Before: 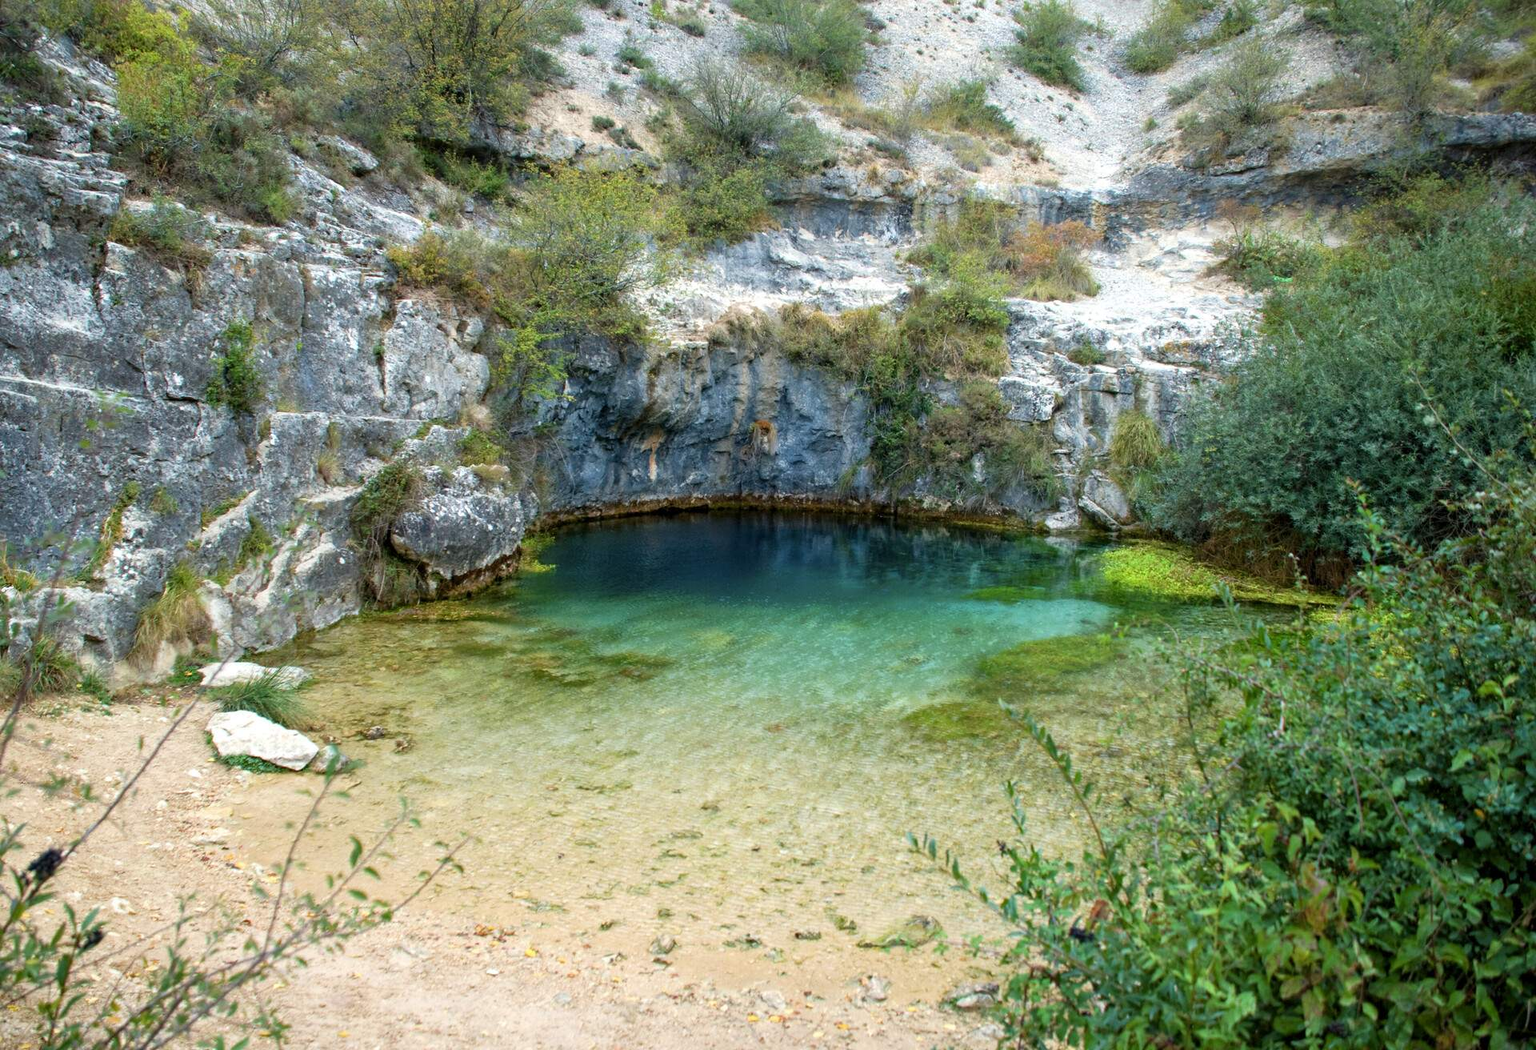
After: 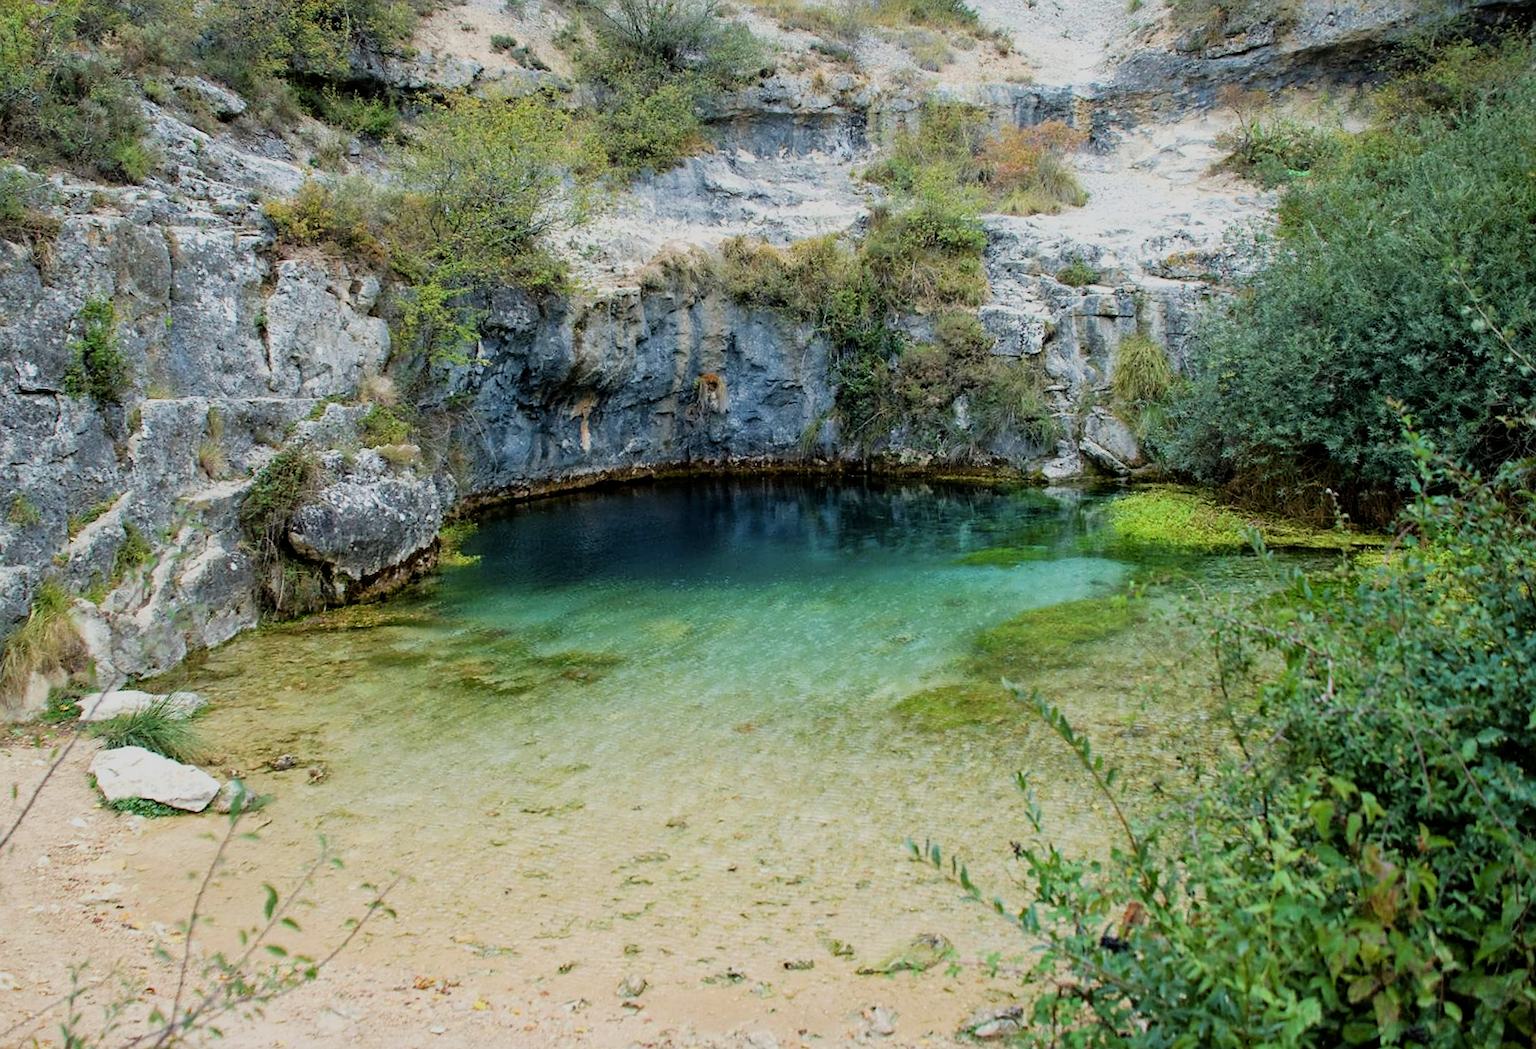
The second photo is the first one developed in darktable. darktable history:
filmic rgb: black relative exposure -7.65 EV, white relative exposure 4.56 EV, hardness 3.61, contrast 1.055, iterations of high-quality reconstruction 0
sharpen: radius 1.532, amount 0.367, threshold 1.329
crop and rotate: angle 3.61°, left 5.703%, top 5.695%
